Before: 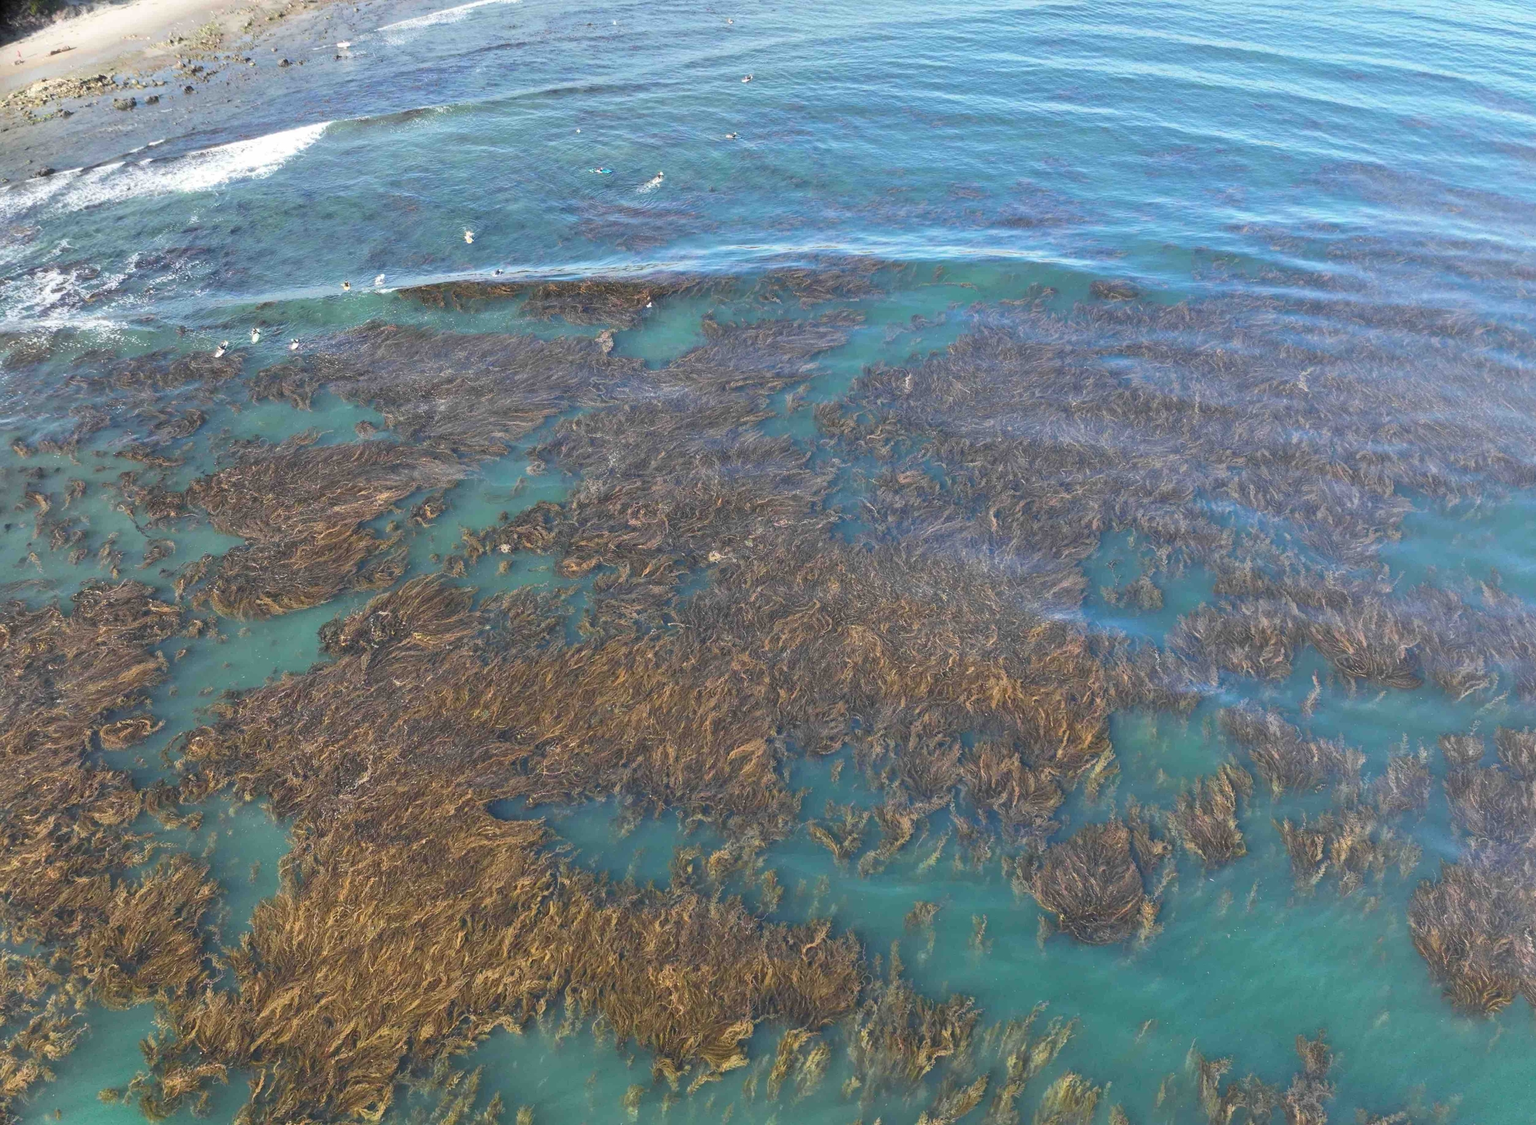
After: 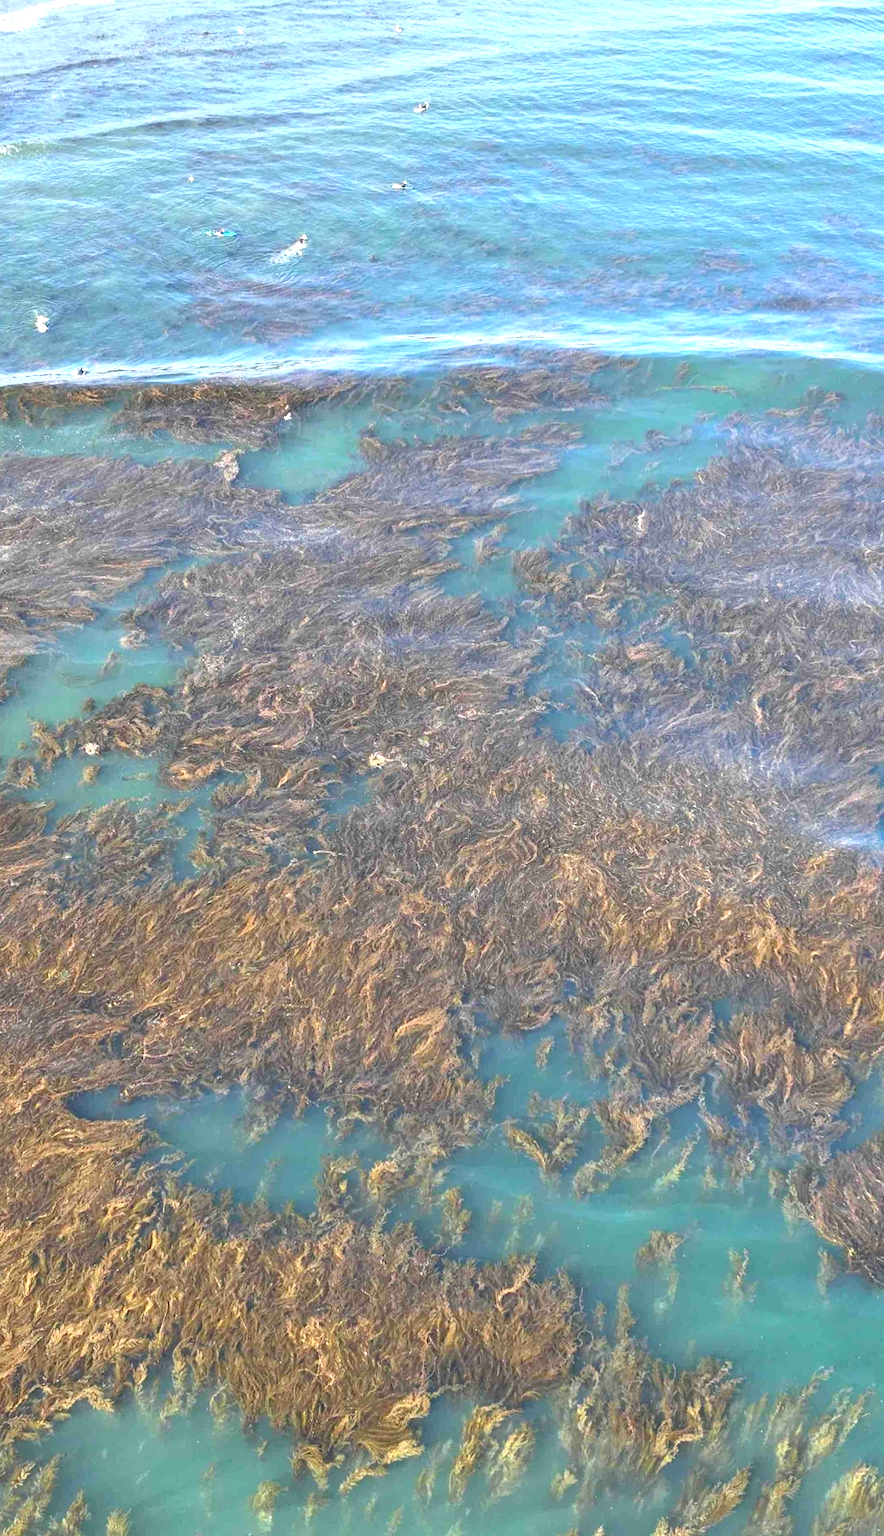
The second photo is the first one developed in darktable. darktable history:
exposure: black level correction -0.001, exposure 0.9 EV, compensate exposure bias true, compensate highlight preservation false
crop: left 28.583%, right 29.231%
